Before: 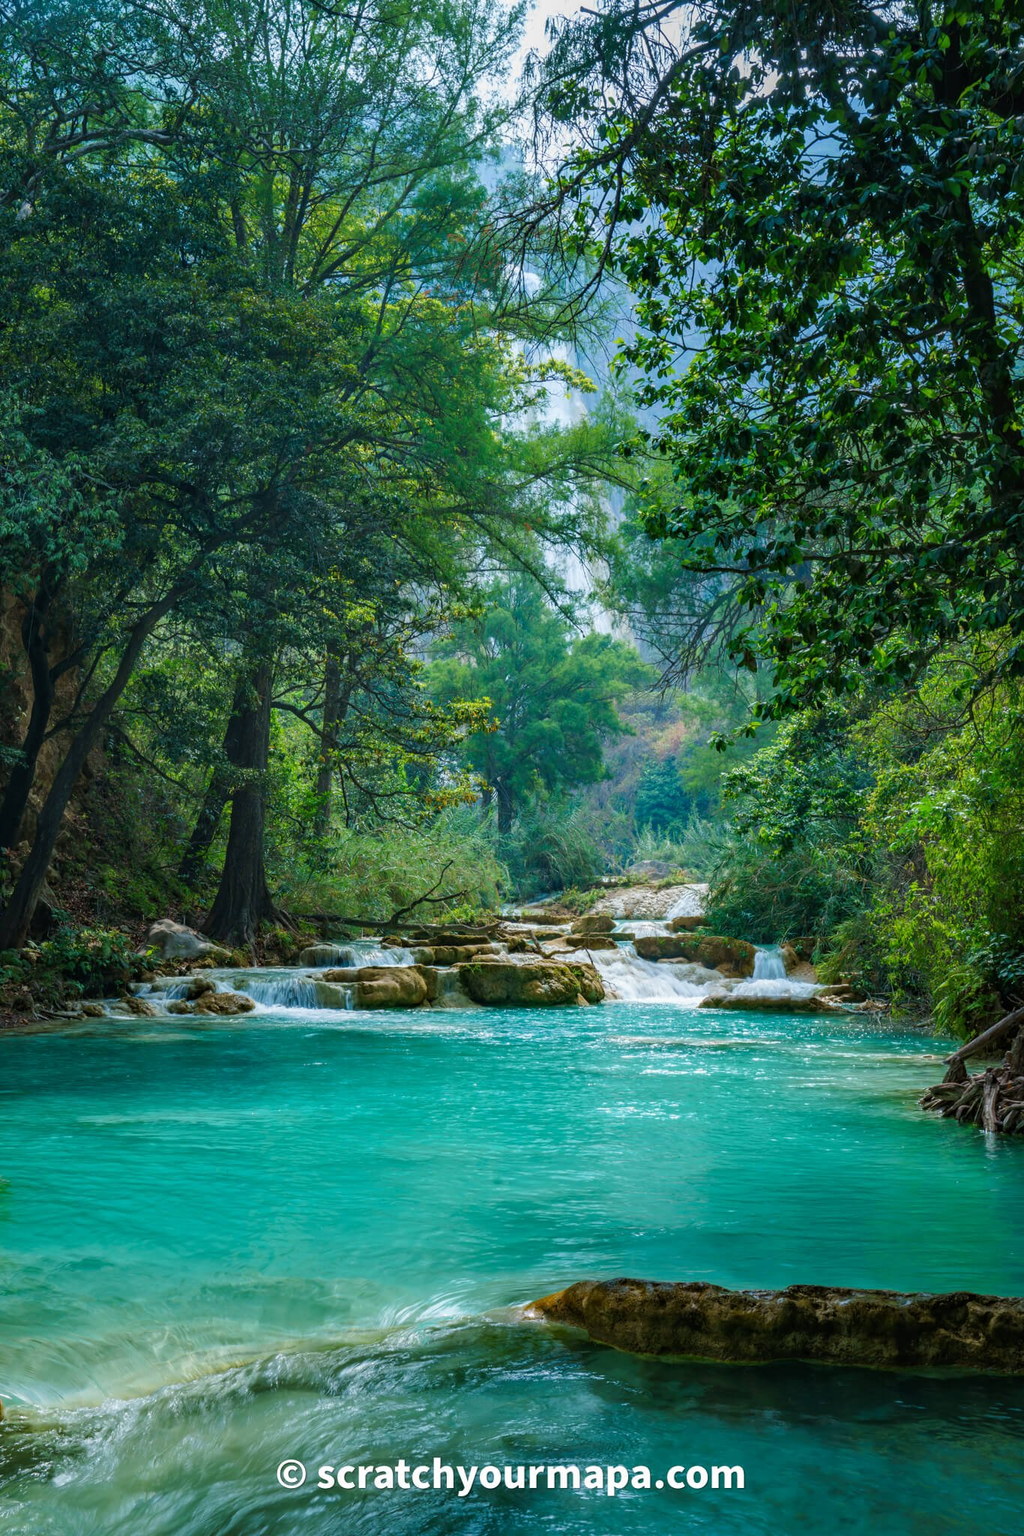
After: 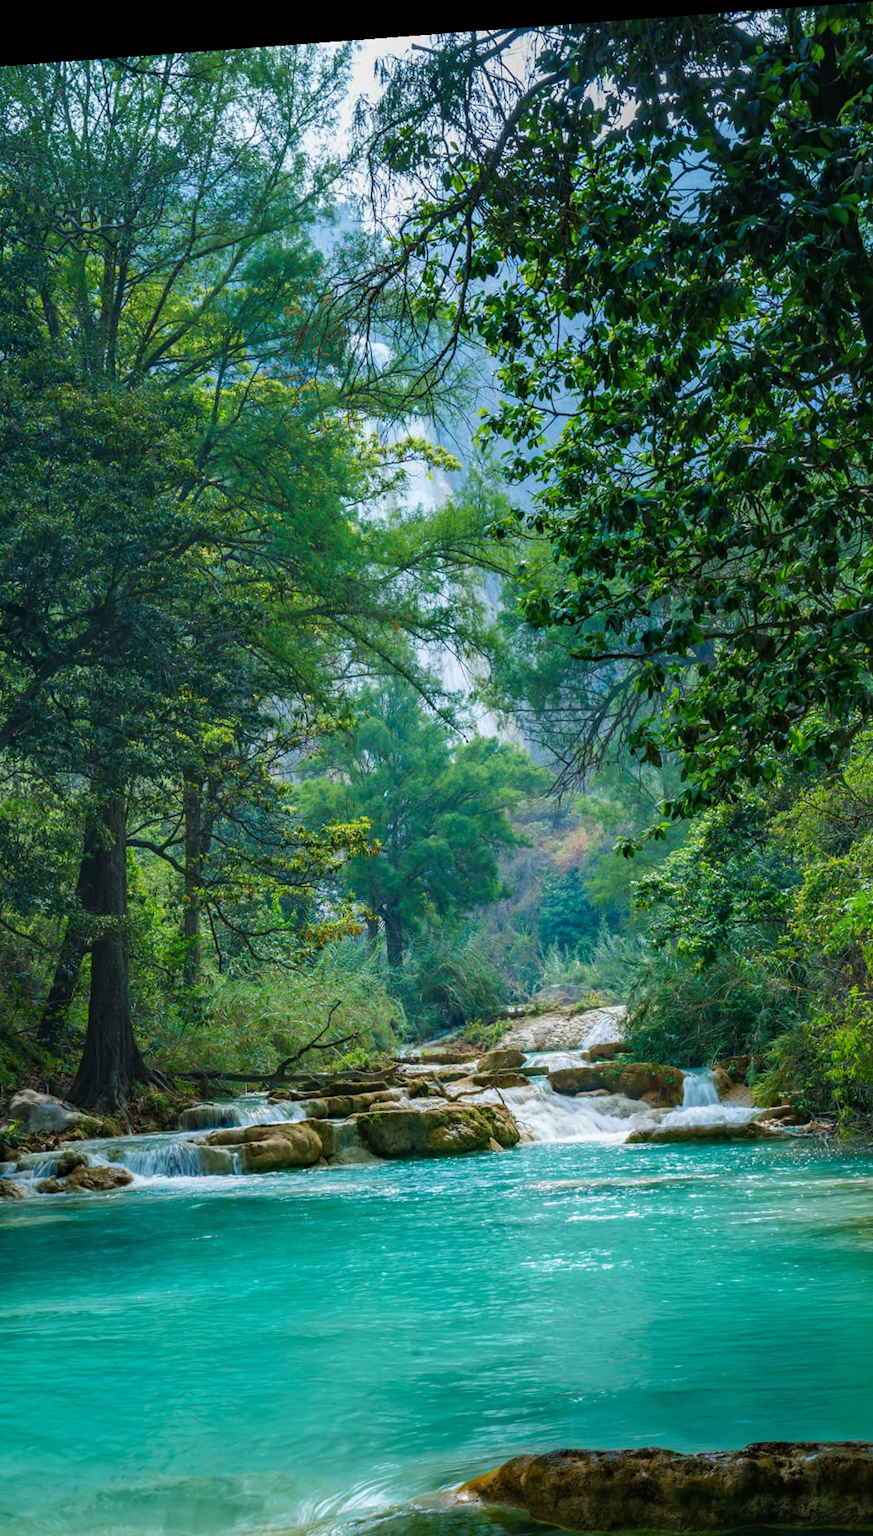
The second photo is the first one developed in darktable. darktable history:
rotate and perspective: rotation -4.25°, automatic cropping off
crop: left 18.479%, right 12.2%, bottom 13.971%
